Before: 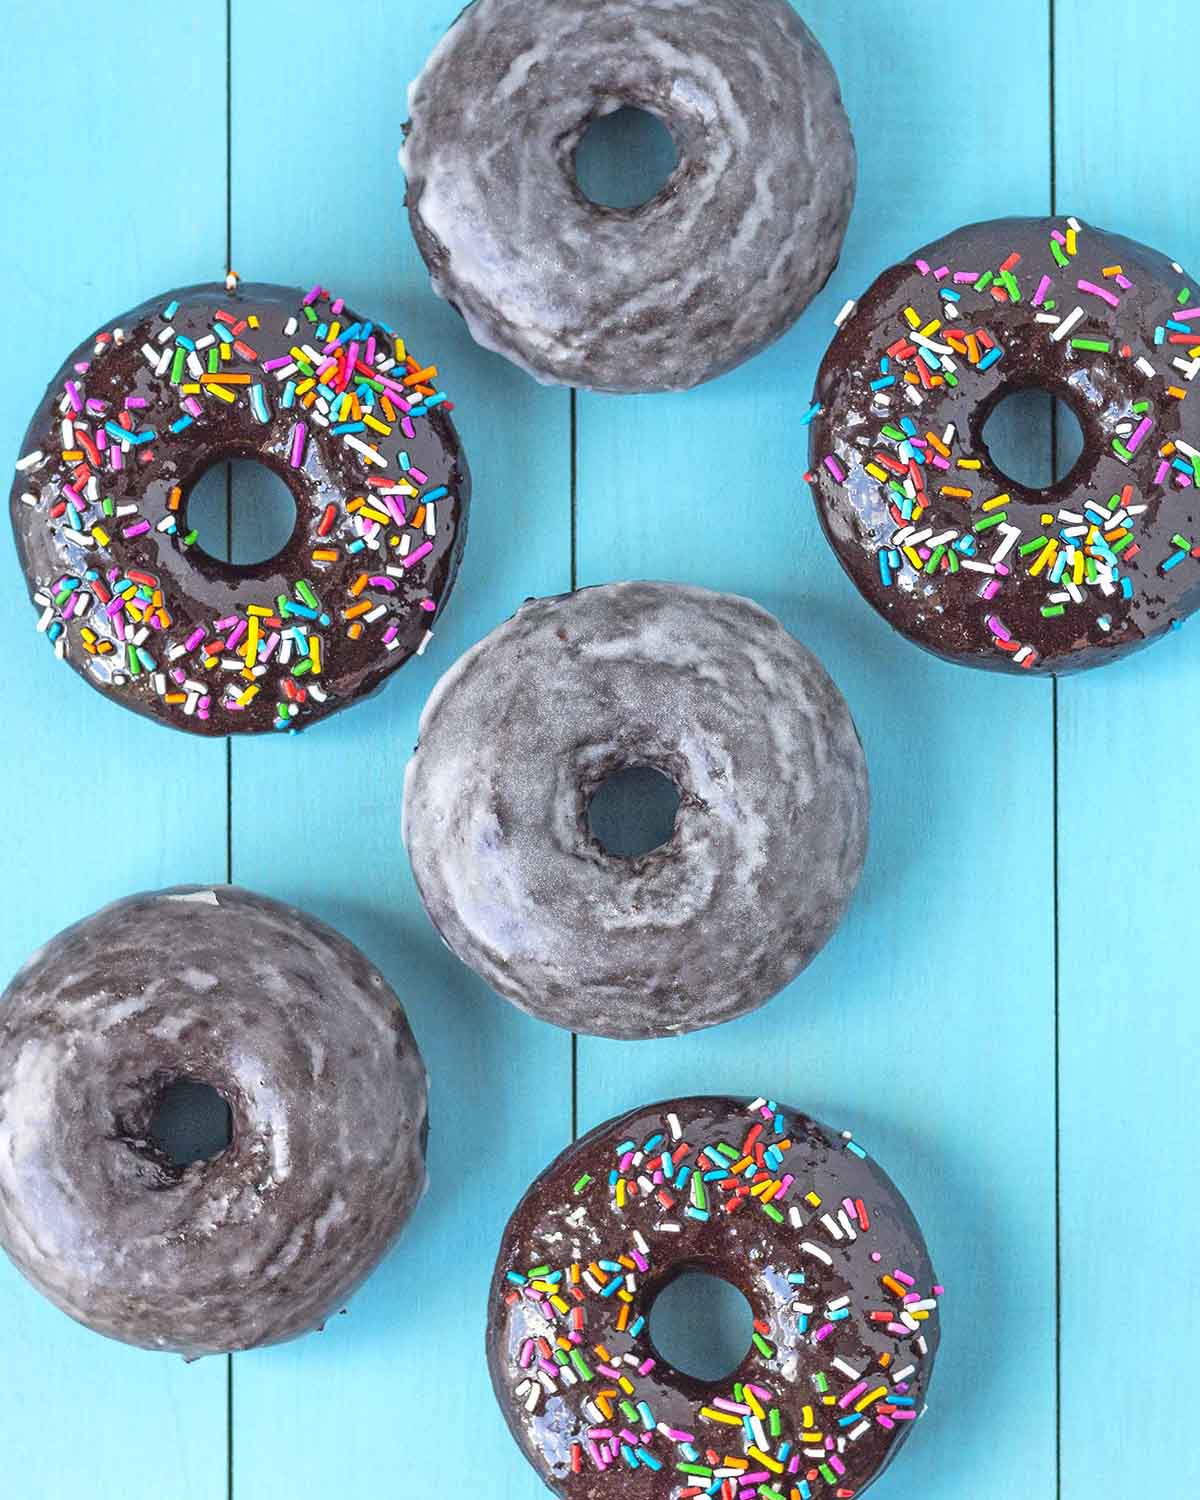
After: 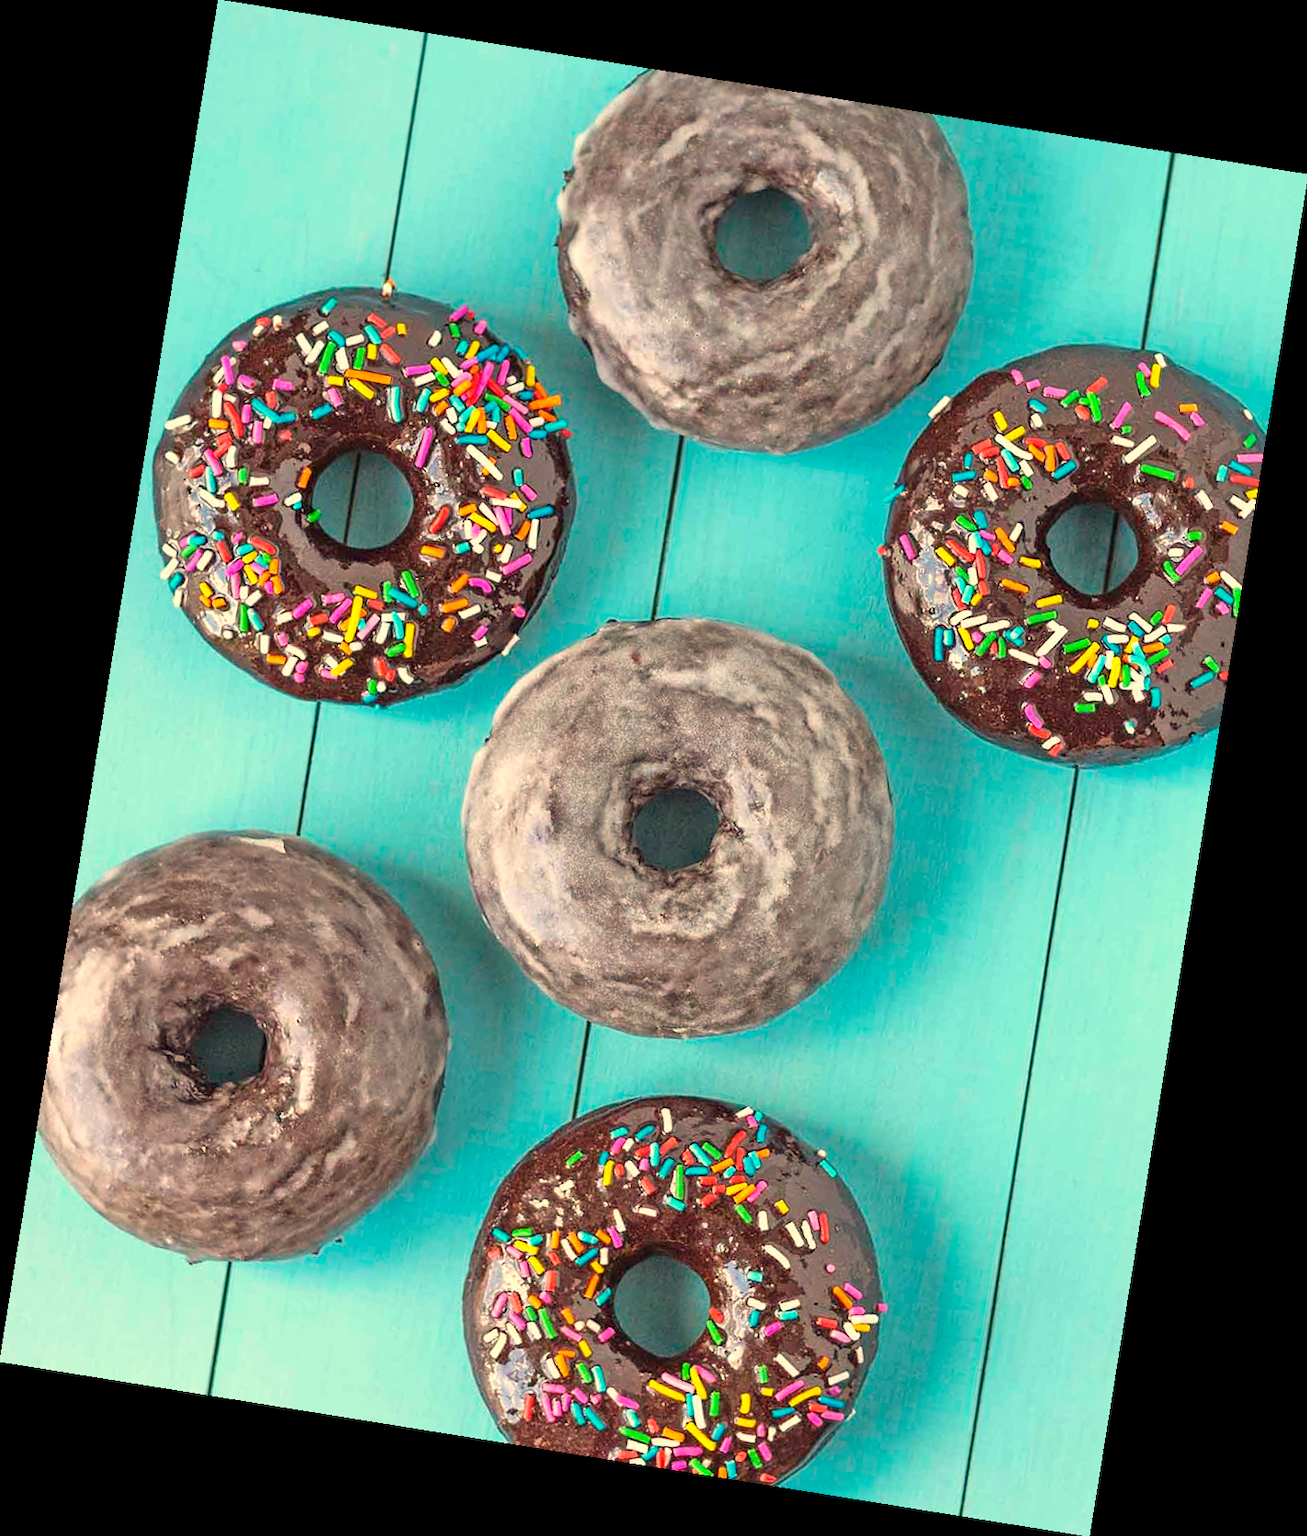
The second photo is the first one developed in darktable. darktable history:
white balance: red 1.123, blue 0.83
rotate and perspective: rotation 9.12°, automatic cropping off
